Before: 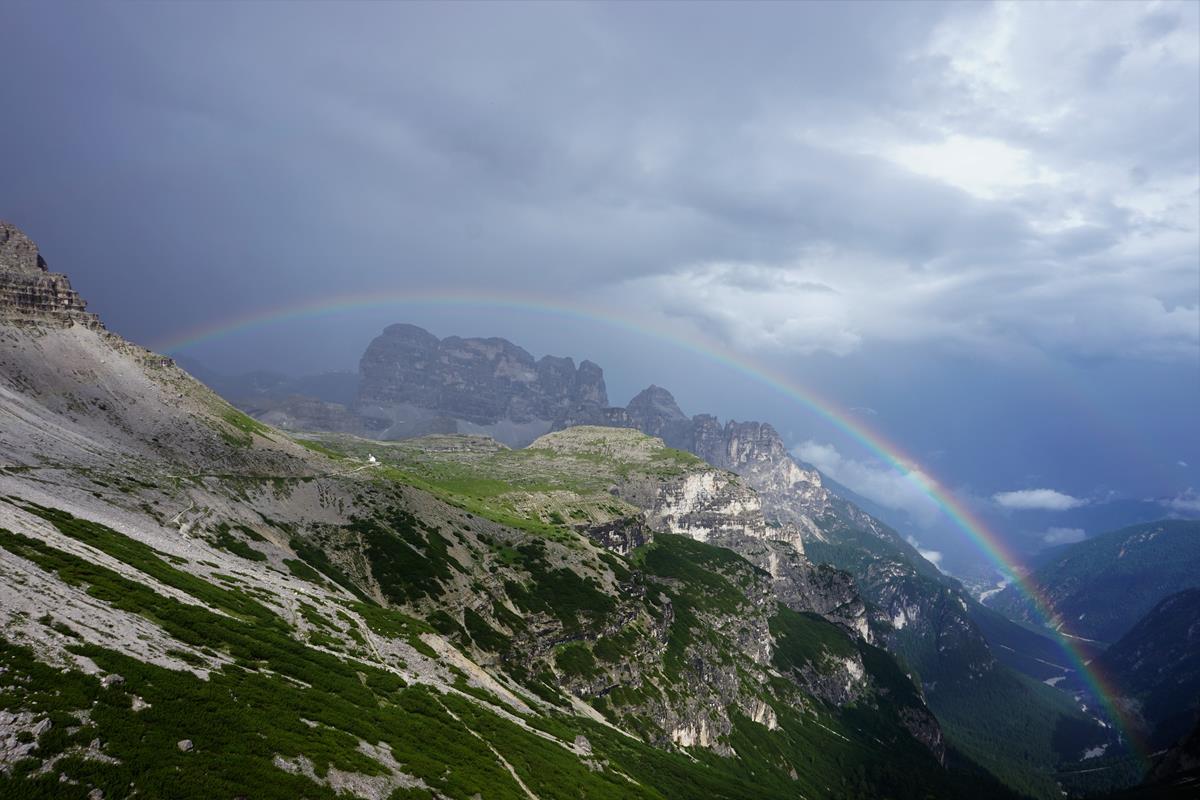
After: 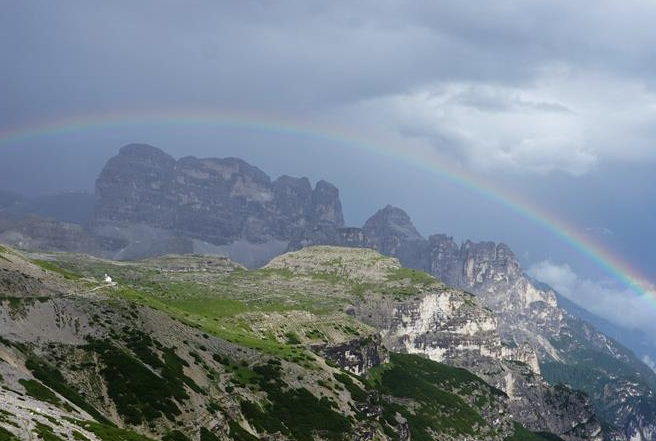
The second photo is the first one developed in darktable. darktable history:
crop and rotate: left 22.053%, top 22.542%, right 23.213%, bottom 22.292%
